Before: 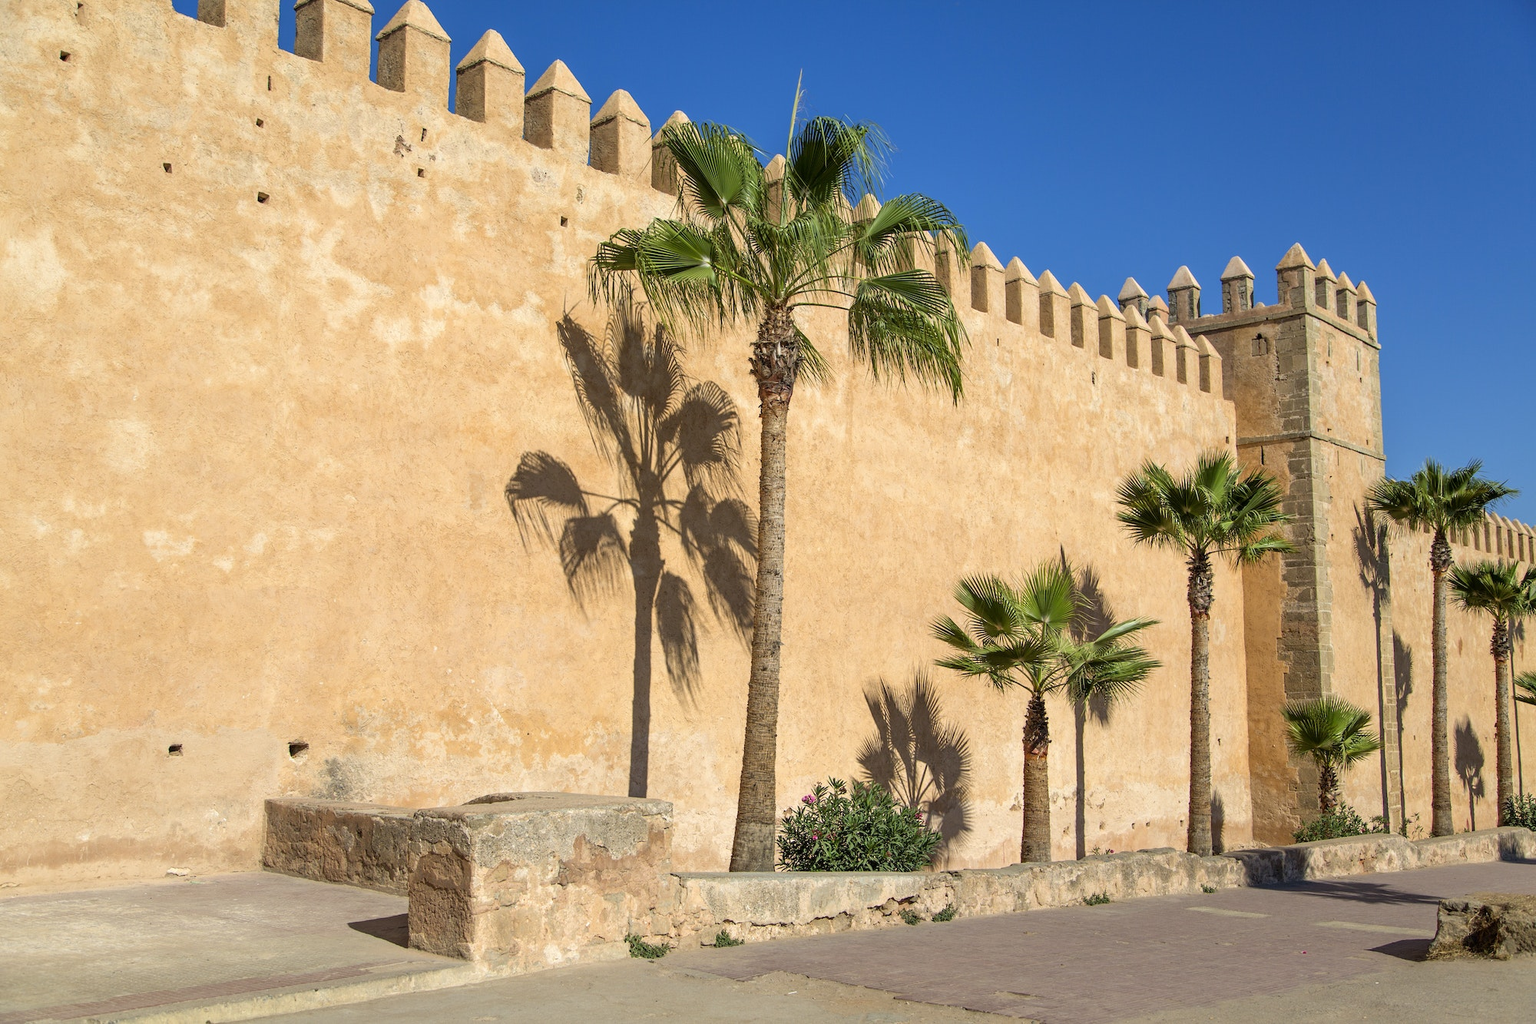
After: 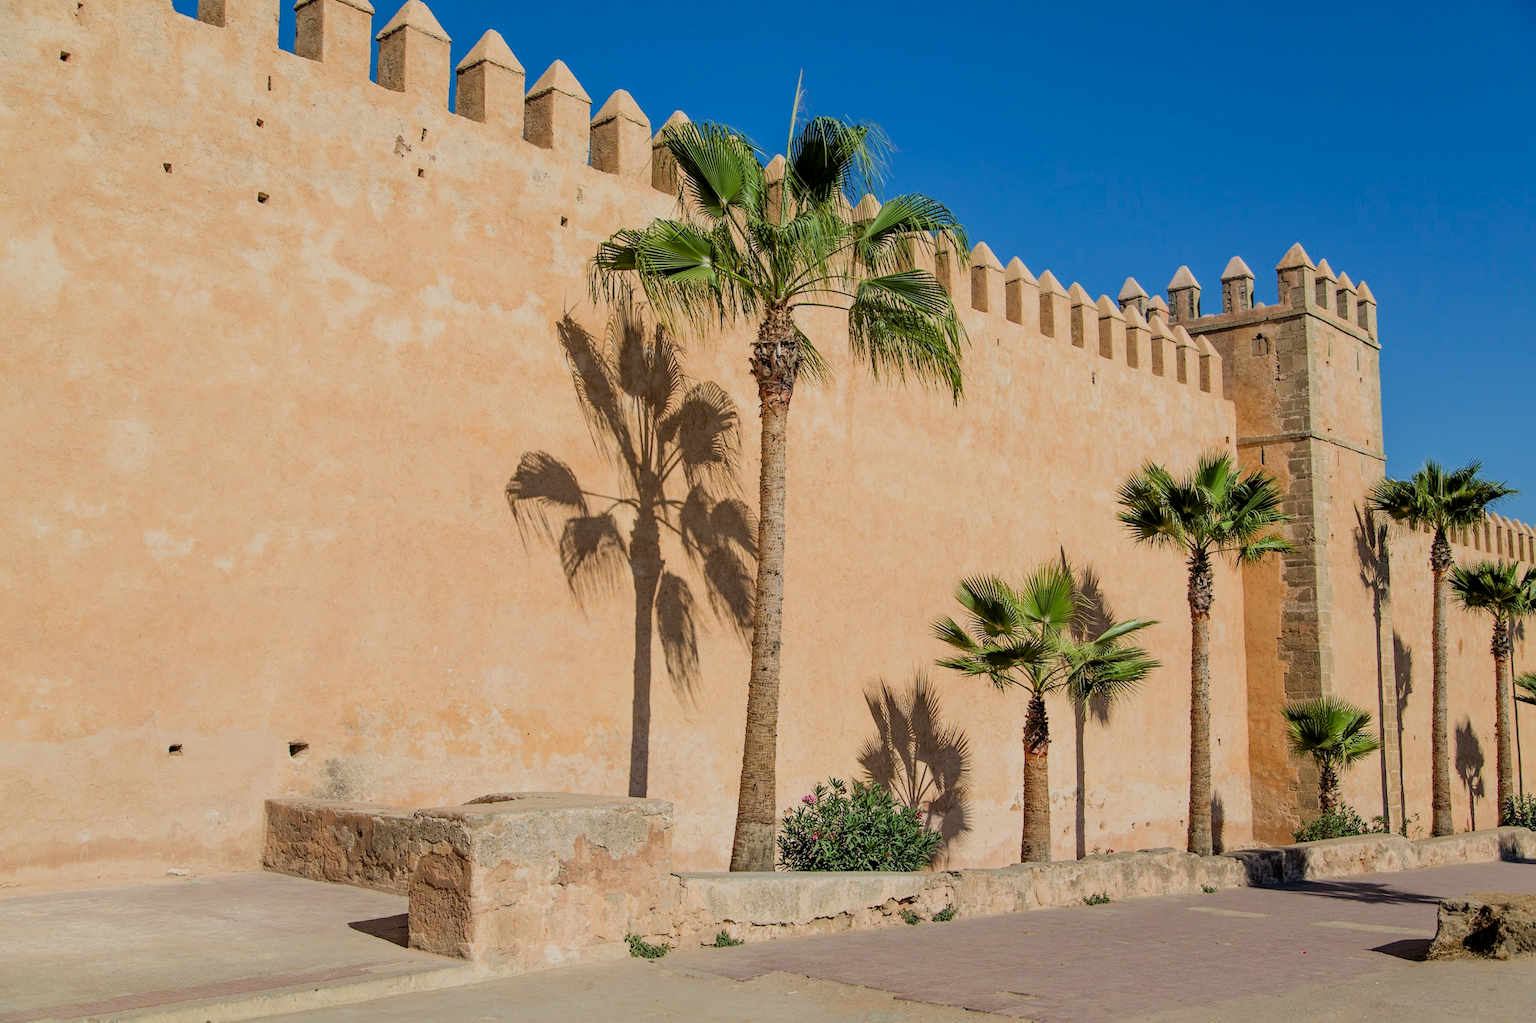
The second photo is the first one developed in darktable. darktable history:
filmic rgb: black relative exposure -6.92 EV, white relative exposure 5.62 EV, hardness 2.86
